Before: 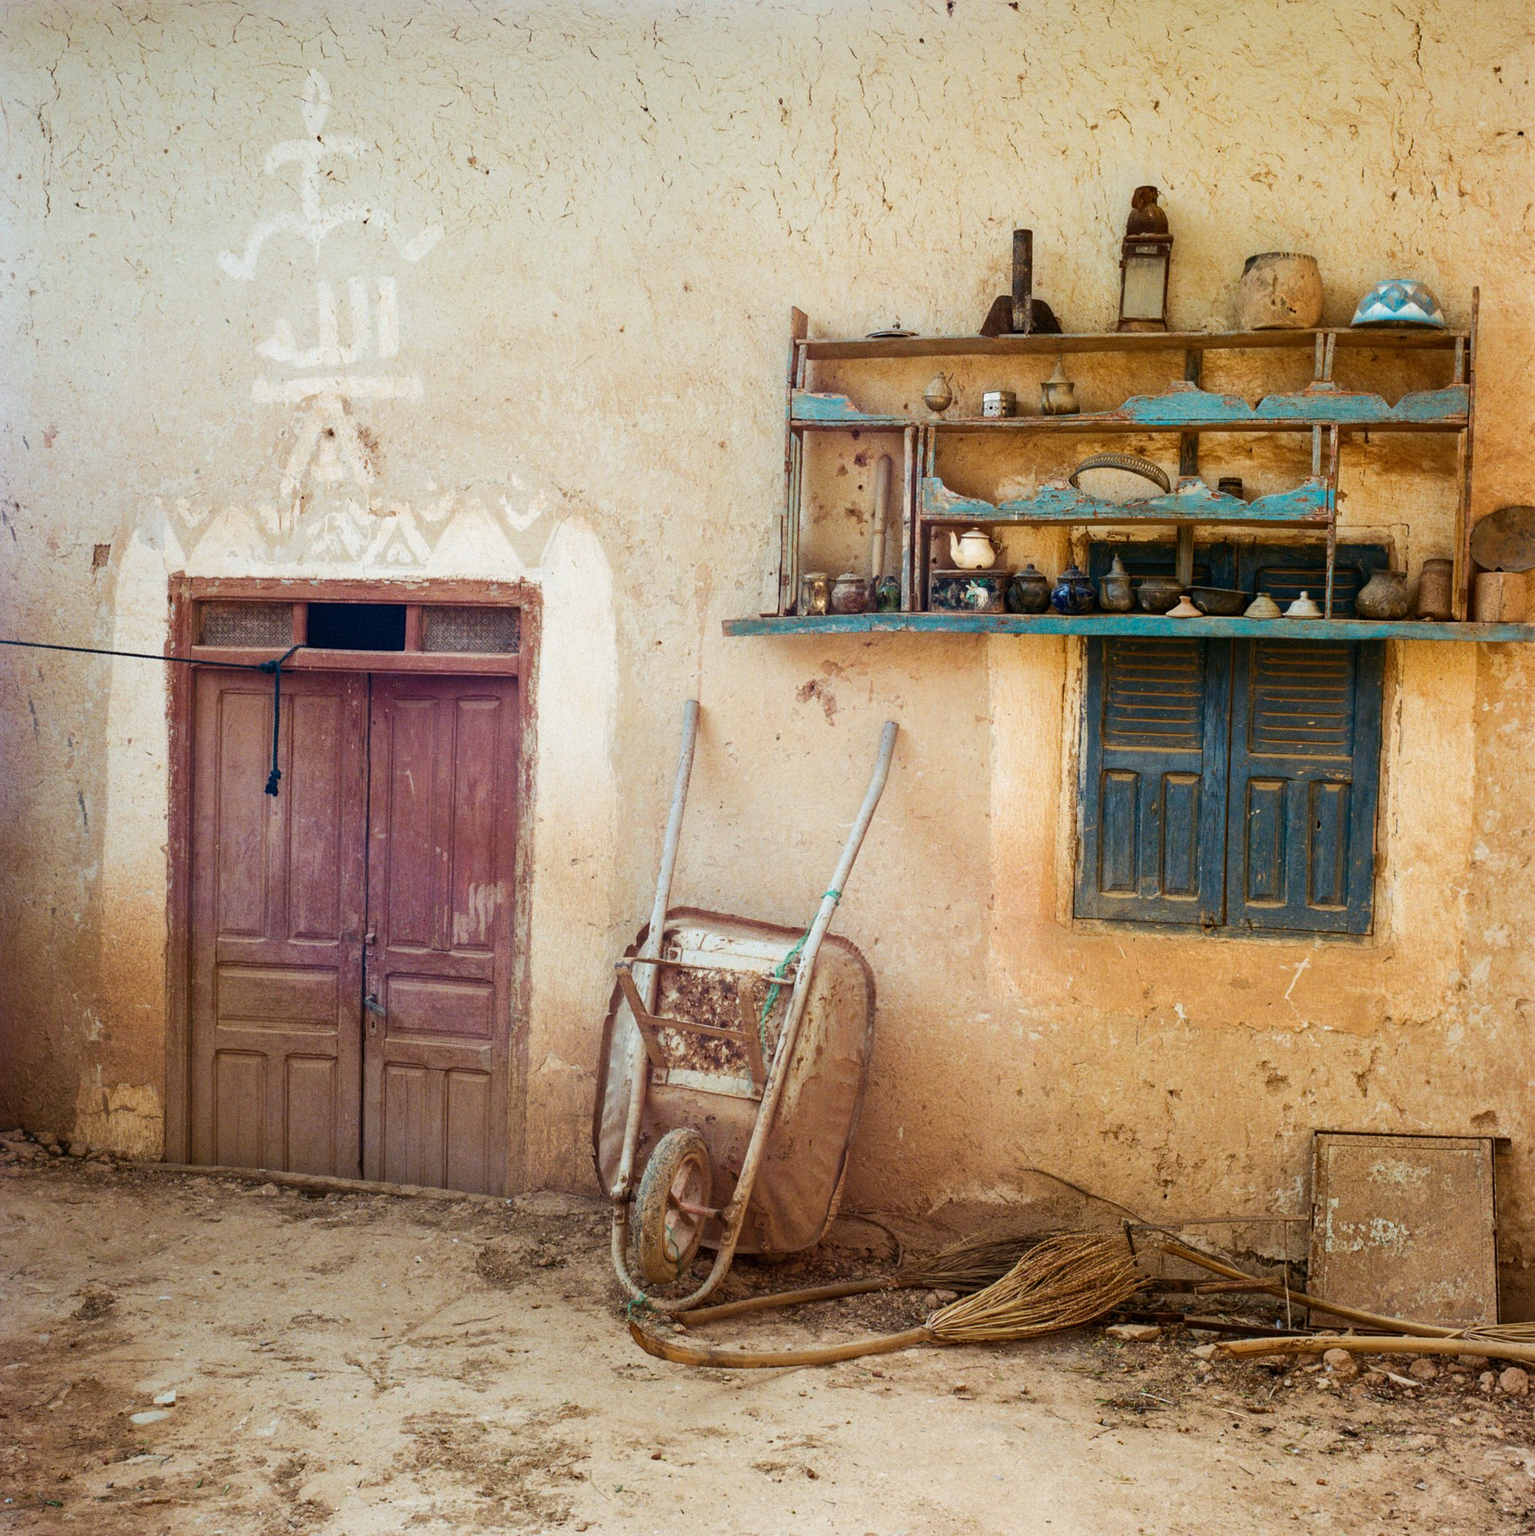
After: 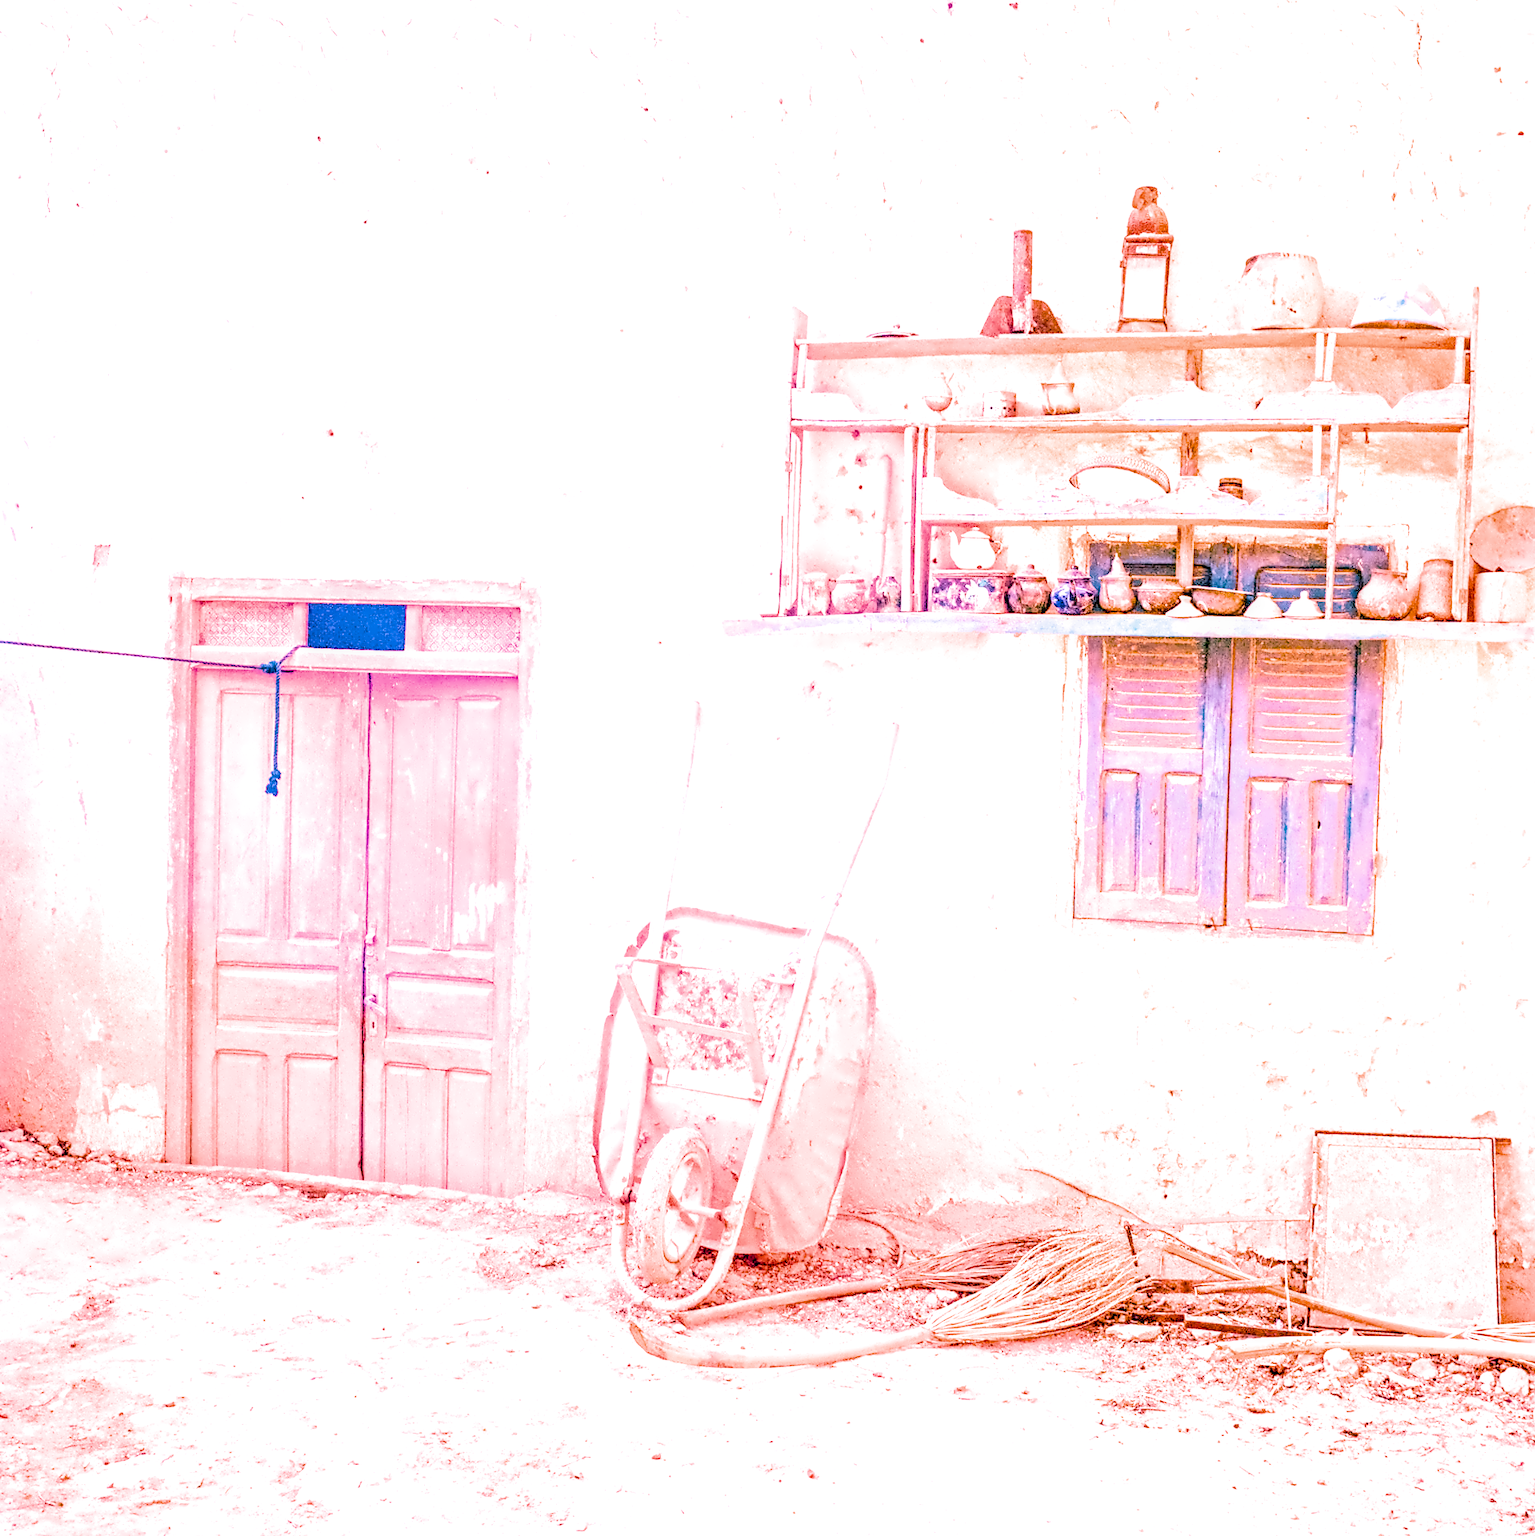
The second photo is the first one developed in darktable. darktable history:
white balance: red 2.229, blue 1.46
color calibration "scene-referred default": x 0.355, y 0.367, temperature 4700.38 K
lens correction: scale 1, crop 1, focal 50, aperture 6.3, distance 3.78, camera "Canon EOS RP", lens "Canon RF 50mm F1.8 STM"
exposure: black level correction 0, exposure 1.741 EV, compensate exposure bias true, compensate highlight preservation false
filmic rgb: black relative exposure -3.86 EV, white relative exposure 3.48 EV, hardness 2.63, contrast 1.103
color balance rgb: perceptual saturation grading › global saturation 25%, global vibrance 20%
denoise (profiled): preserve shadows 1.52, scattering 0.002, a [-1, 0, 0], compensate highlight preservation false
velvia: on, module defaults
local contrast: on, module defaults
diffuse or sharpen "local contrast": iterations 10, radius span 384, edge sensitivity 1, edge threshold 1, 1st order anisotropy -250%, 4th order anisotropy -250%, 1st order speed -50%, 4th order speed -50%, central radius 512
contrast equalizer "denoise & sharpen": octaves 7, y [[0.5, 0.542, 0.583, 0.625, 0.667, 0.708], [0.5 ×6], [0.5 ×6], [0, 0.033, 0.067, 0.1, 0.133, 0.167], [0, 0.05, 0.1, 0.15, 0.2, 0.25]]
highlight reconstruction: method clip highlights
